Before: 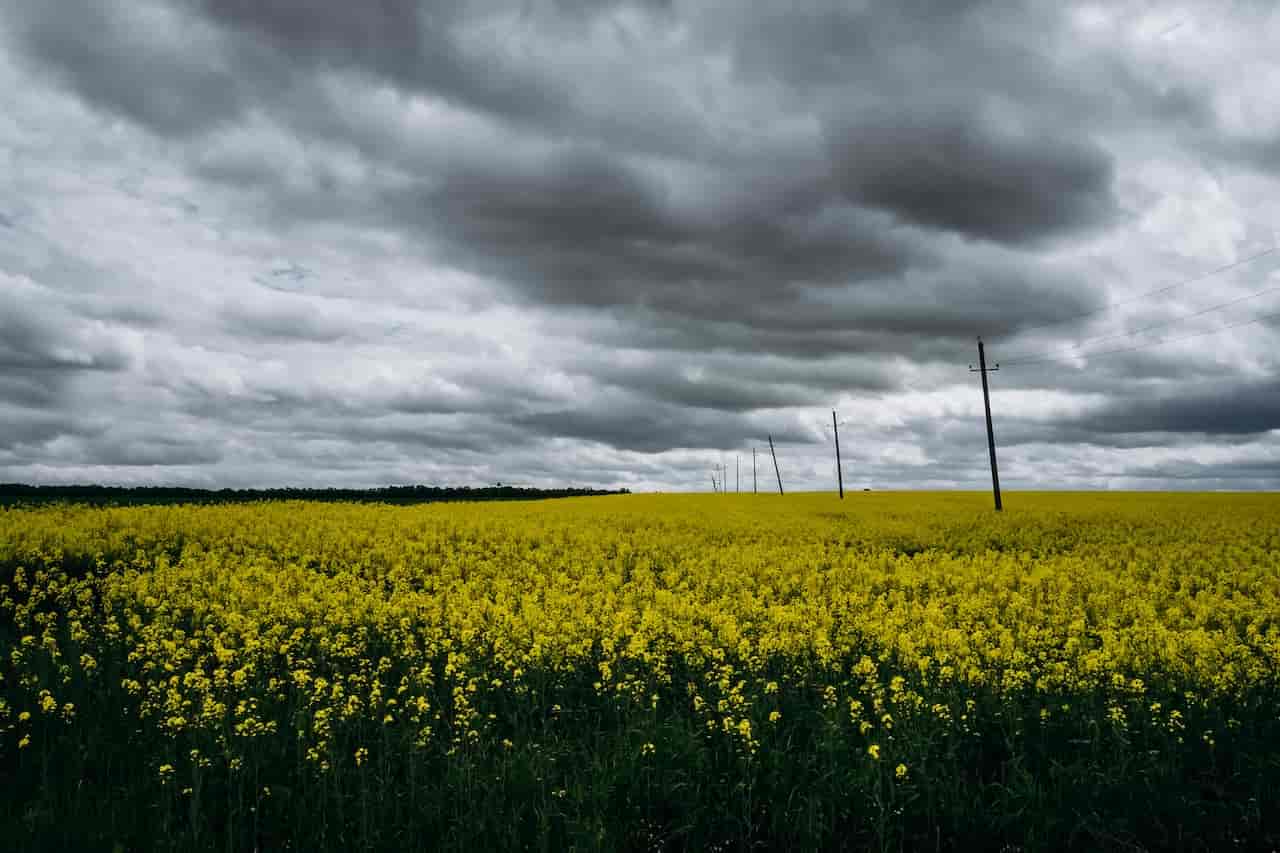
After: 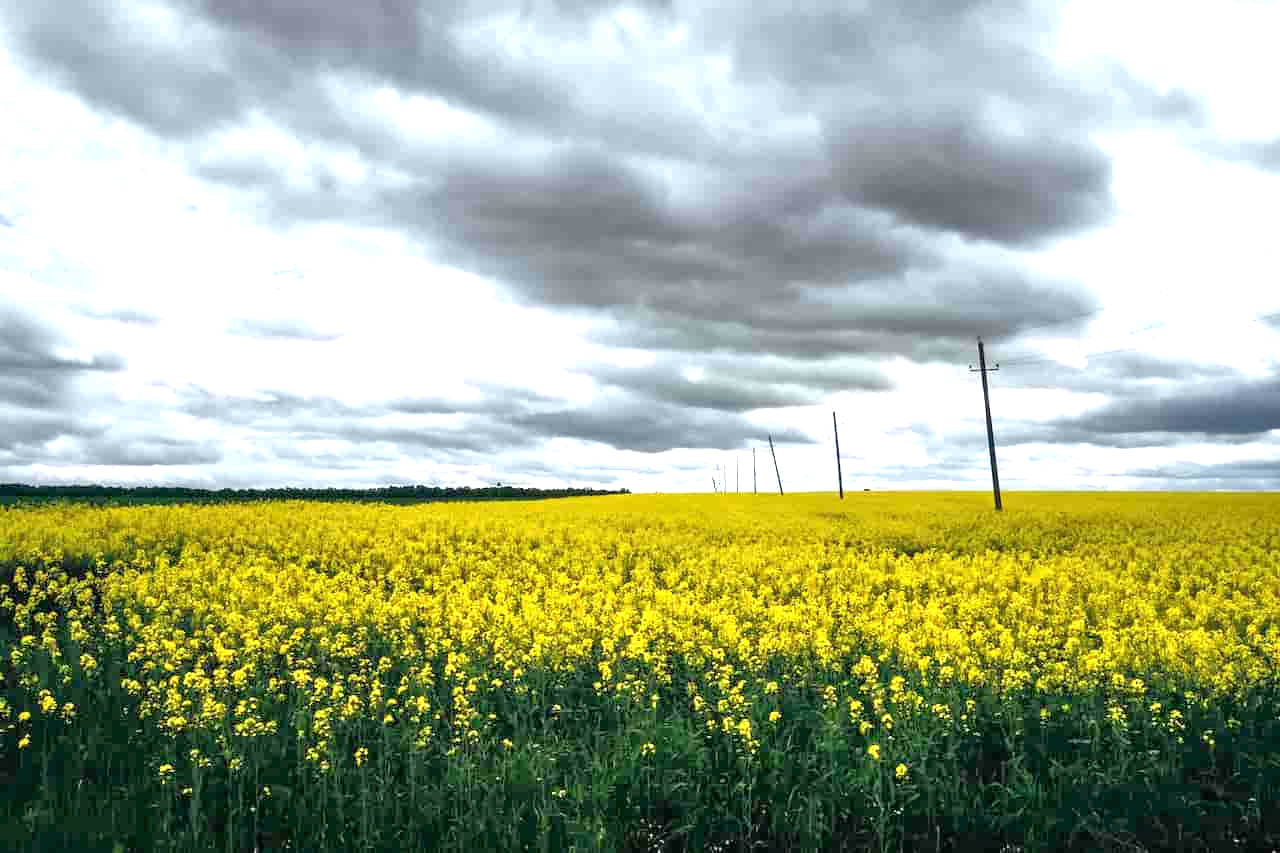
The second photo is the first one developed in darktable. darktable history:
tone equalizer: -7 EV 0.143 EV, -6 EV 0.571 EV, -5 EV 1.17 EV, -4 EV 1.33 EV, -3 EV 1.17 EV, -2 EV 0.6 EV, -1 EV 0.152 EV
exposure: black level correction 0, exposure 1.299 EV, compensate highlight preservation false
